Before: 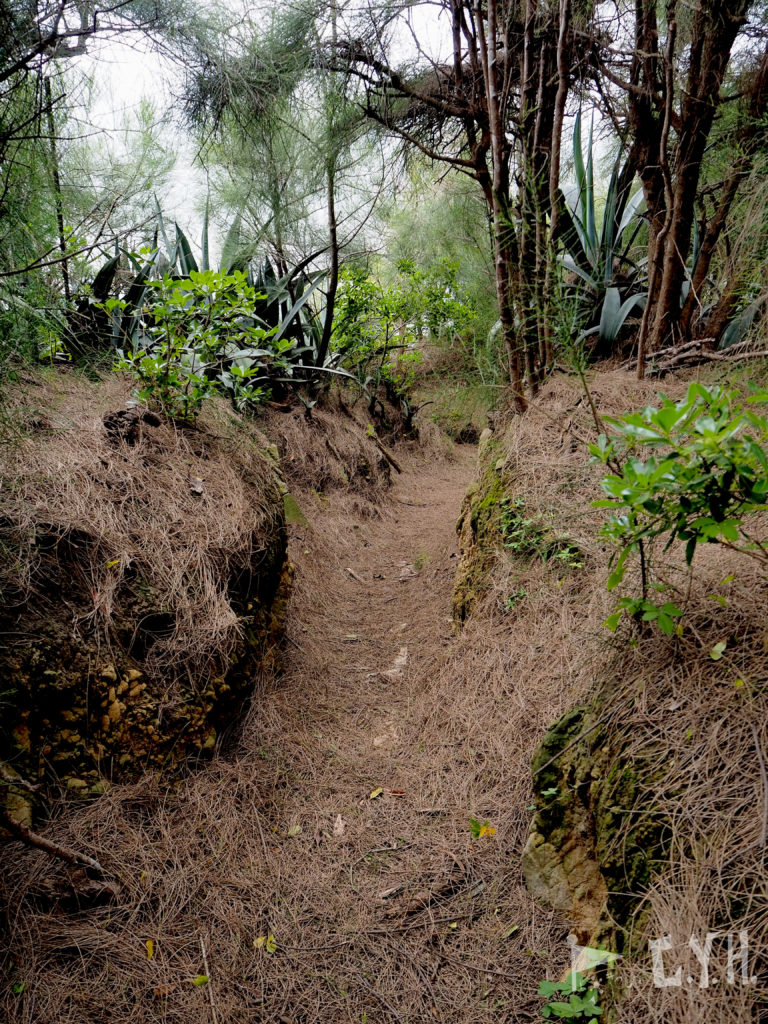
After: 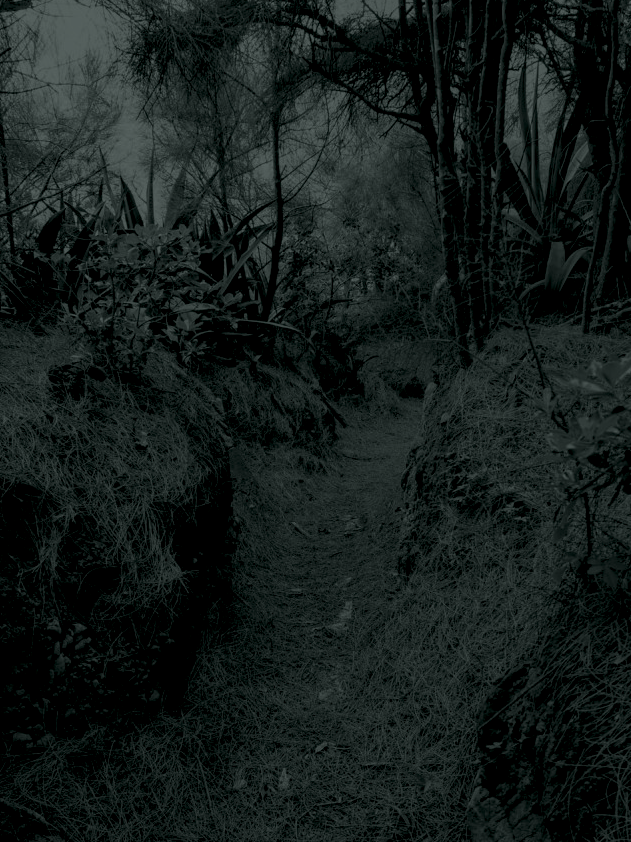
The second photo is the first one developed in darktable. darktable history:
local contrast: on, module defaults
crop and rotate: left 7.196%, top 4.574%, right 10.605%, bottom 13.178%
colorize: hue 90°, saturation 19%, lightness 1.59%, version 1
